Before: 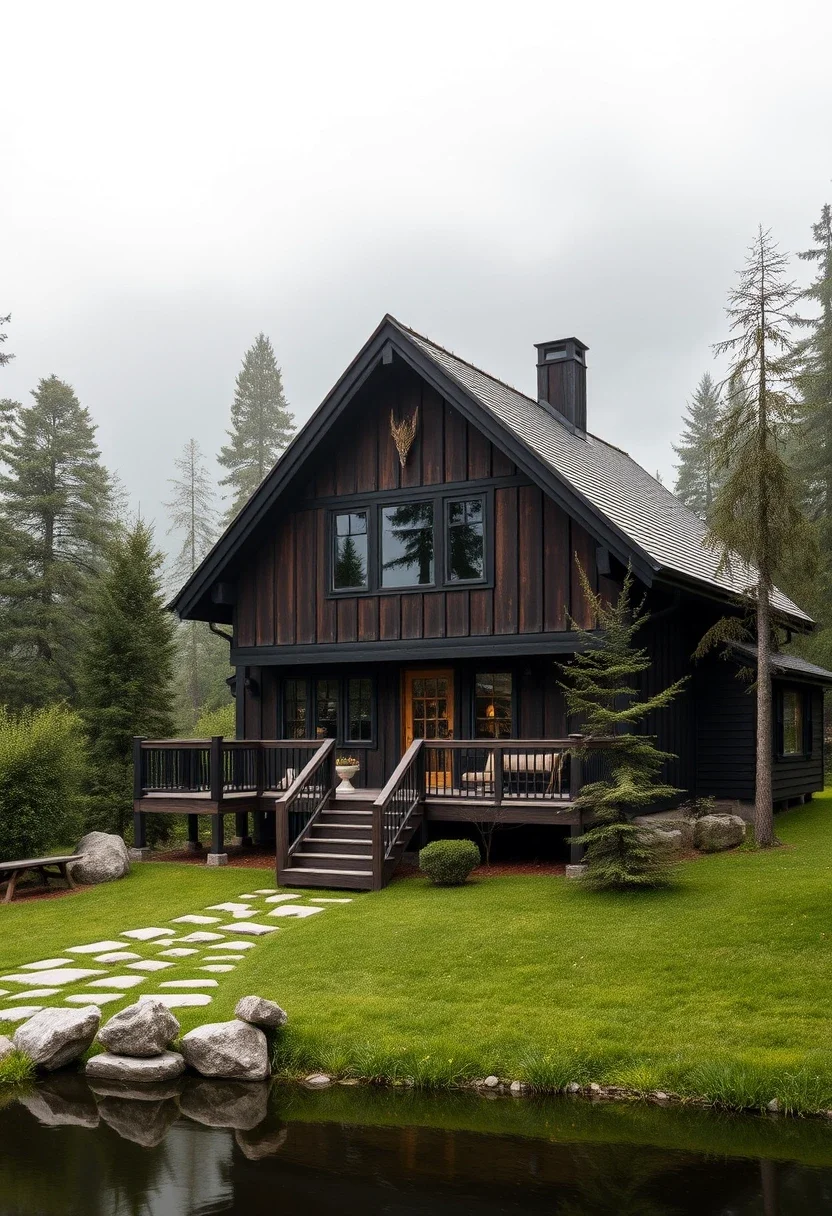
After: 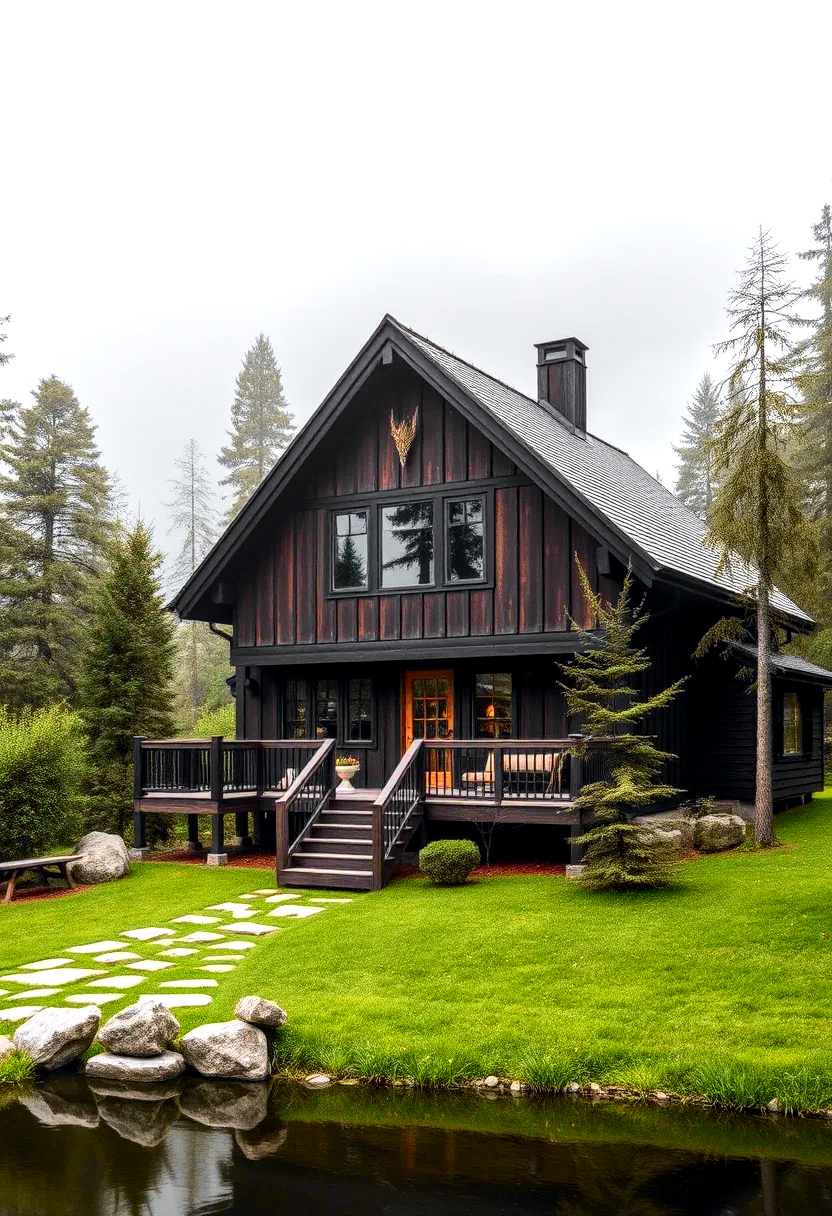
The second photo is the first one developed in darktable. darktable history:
tone curve: curves: ch0 [(0, 0) (0.071, 0.047) (0.266, 0.26) (0.491, 0.552) (0.753, 0.818) (1, 0.983)]; ch1 [(0, 0) (0.346, 0.307) (0.408, 0.369) (0.463, 0.443) (0.482, 0.493) (0.502, 0.5) (0.517, 0.518) (0.546, 0.576) (0.588, 0.643) (0.651, 0.709) (1, 1)]; ch2 [(0, 0) (0.346, 0.34) (0.434, 0.46) (0.485, 0.494) (0.5, 0.494) (0.517, 0.503) (0.535, 0.545) (0.583, 0.624) (0.625, 0.678) (1, 1)], color space Lab, independent channels, preserve colors none
local contrast: detail 130%
exposure: exposure 0.491 EV, compensate highlight preservation false
